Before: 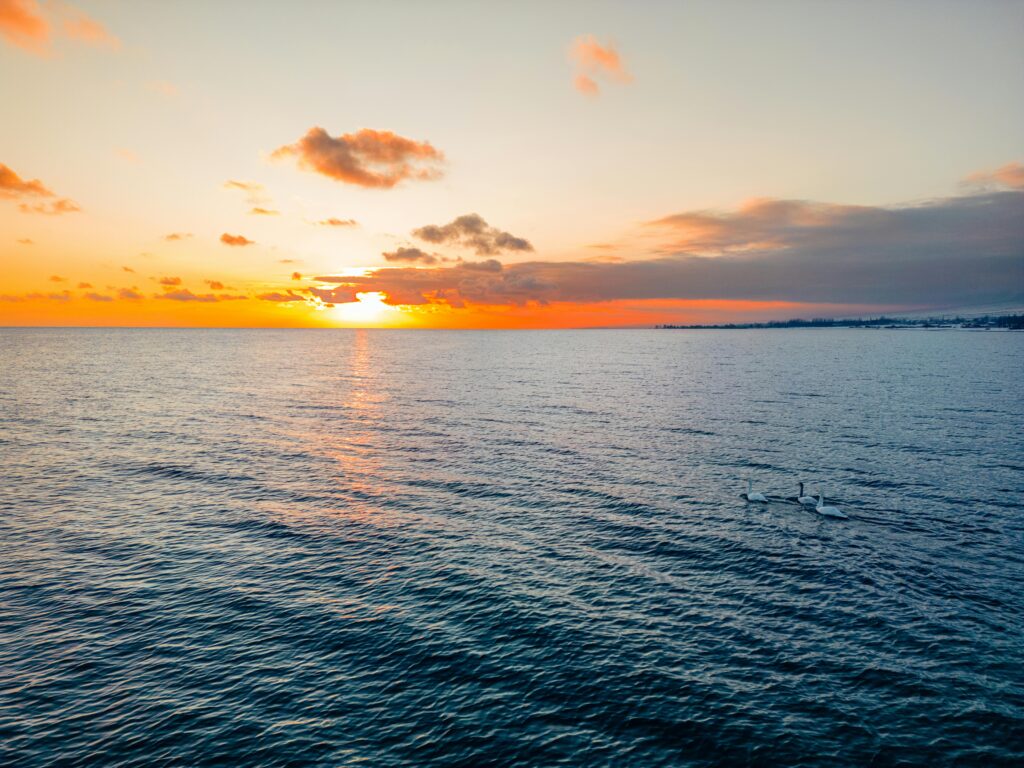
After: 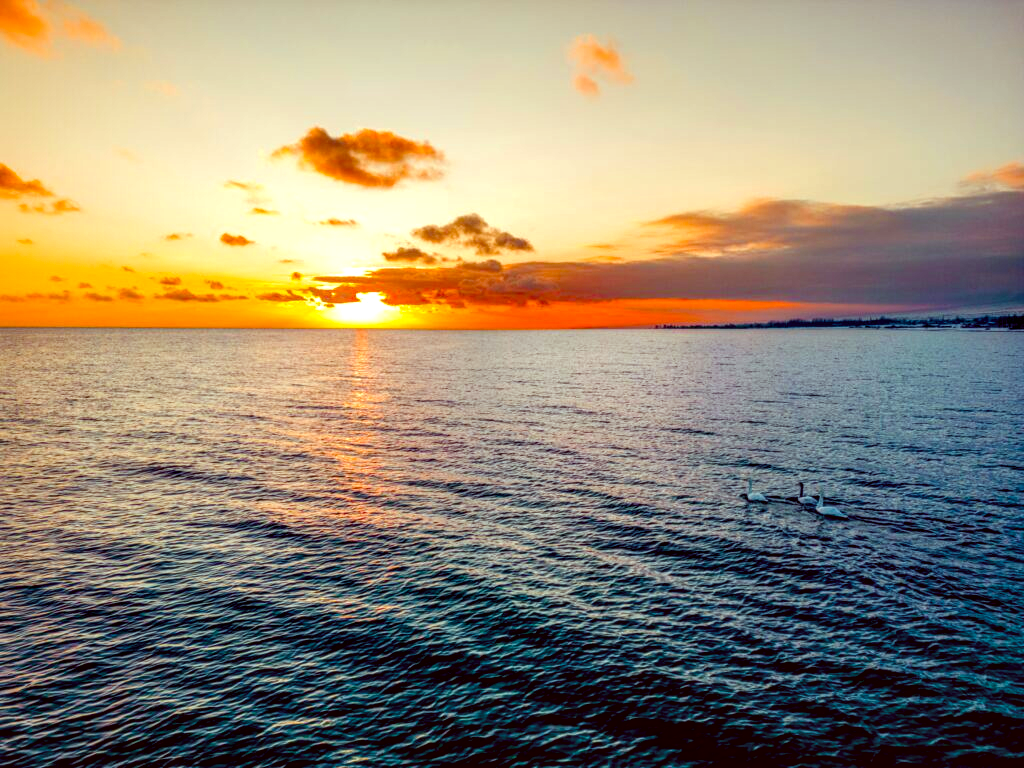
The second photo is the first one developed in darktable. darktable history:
color correction: highlights a* -7, highlights b* -0.176, shadows a* 20.71, shadows b* 10.93
local contrast: highlights 60%, shadows 60%, detail 160%
color balance rgb: highlights gain › chroma 2.046%, highlights gain › hue 72.76°, perceptual saturation grading › global saturation 23.12%, perceptual saturation grading › highlights -23.538%, perceptual saturation grading › mid-tones 24.535%, perceptual saturation grading › shadows 39.281%, global vibrance 50.159%
